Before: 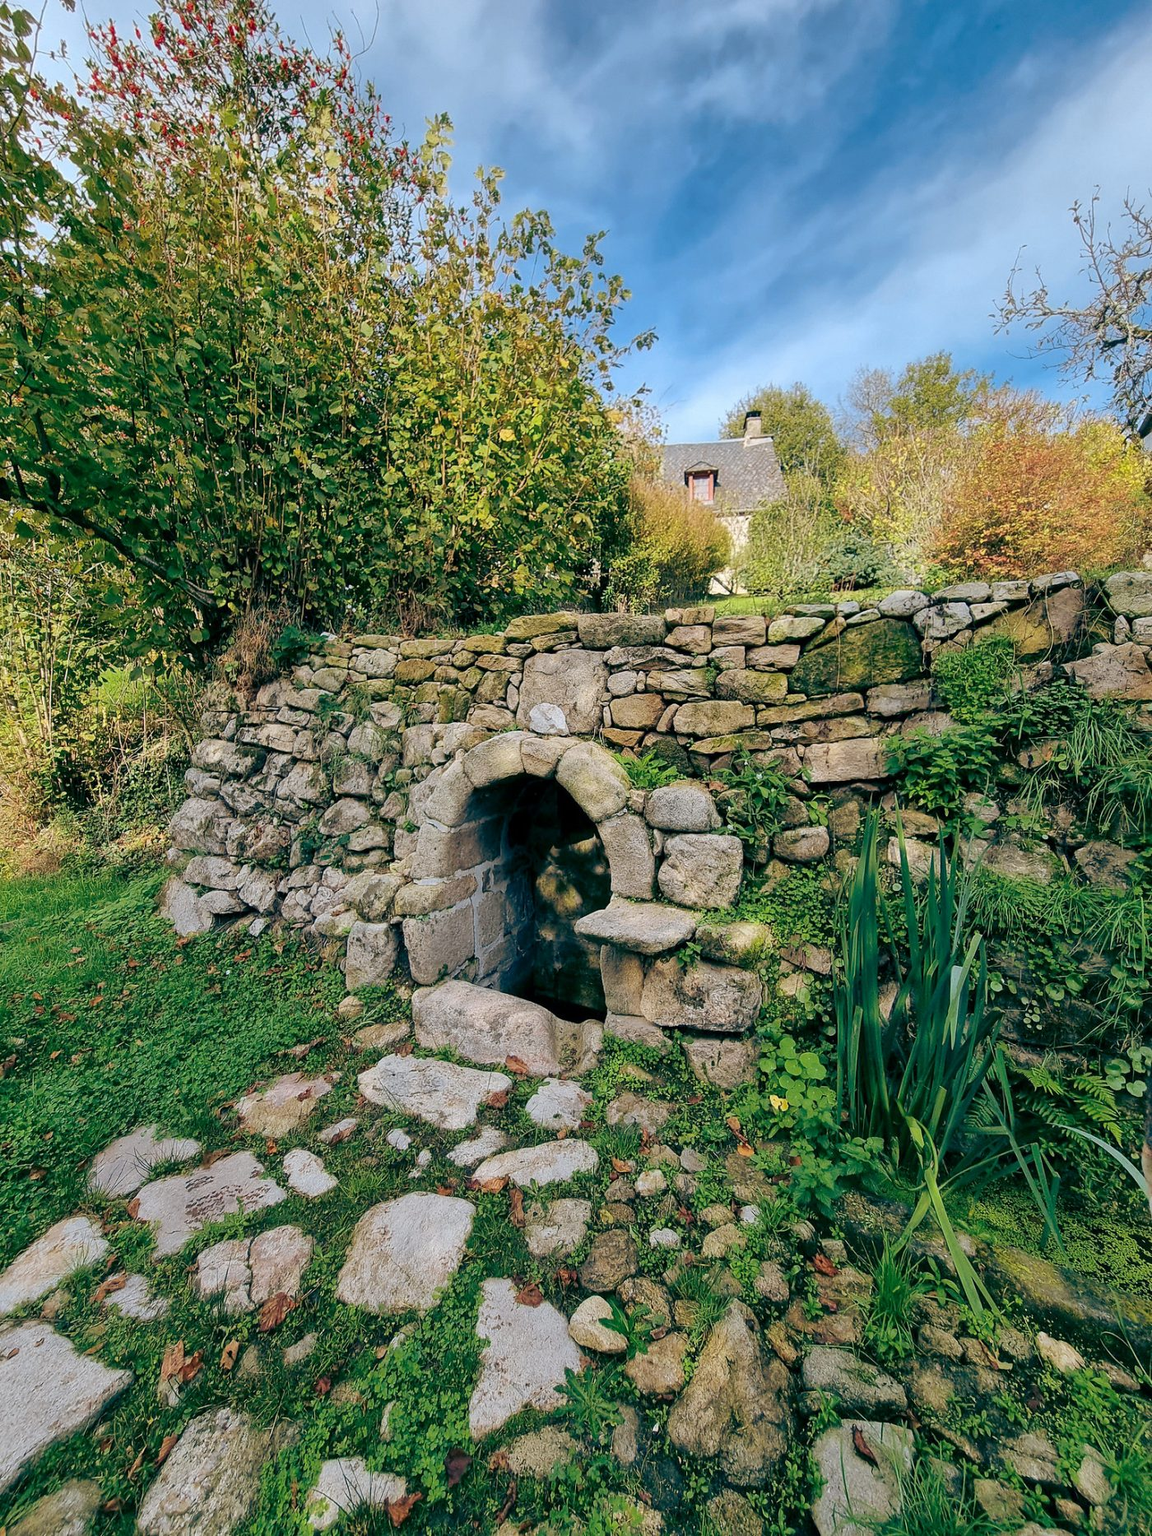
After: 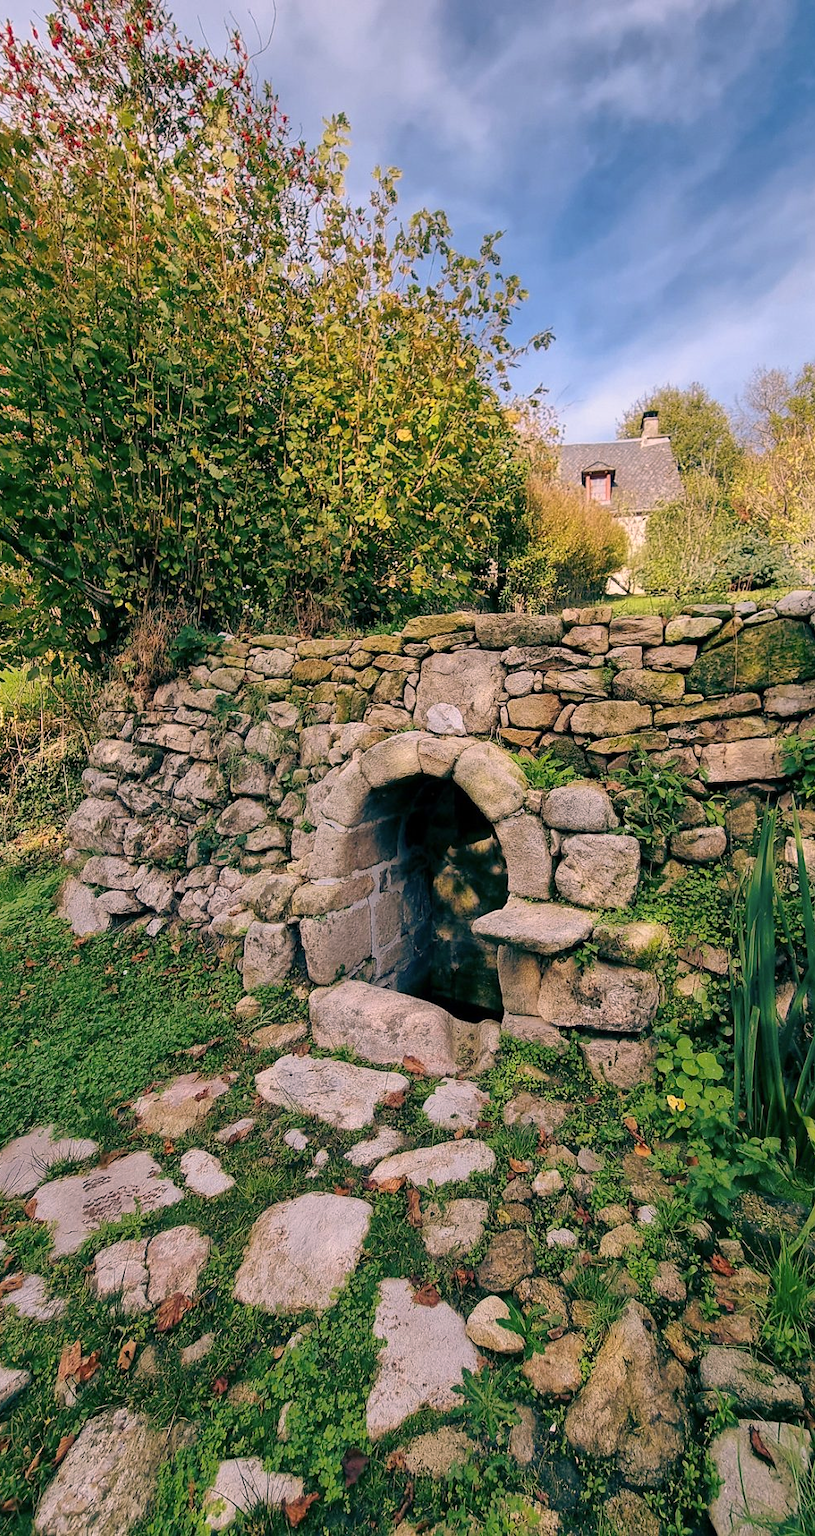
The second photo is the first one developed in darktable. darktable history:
color correction: highlights a* 12.23, highlights b* 5.41
crop and rotate: left 9.061%, right 20.142%
